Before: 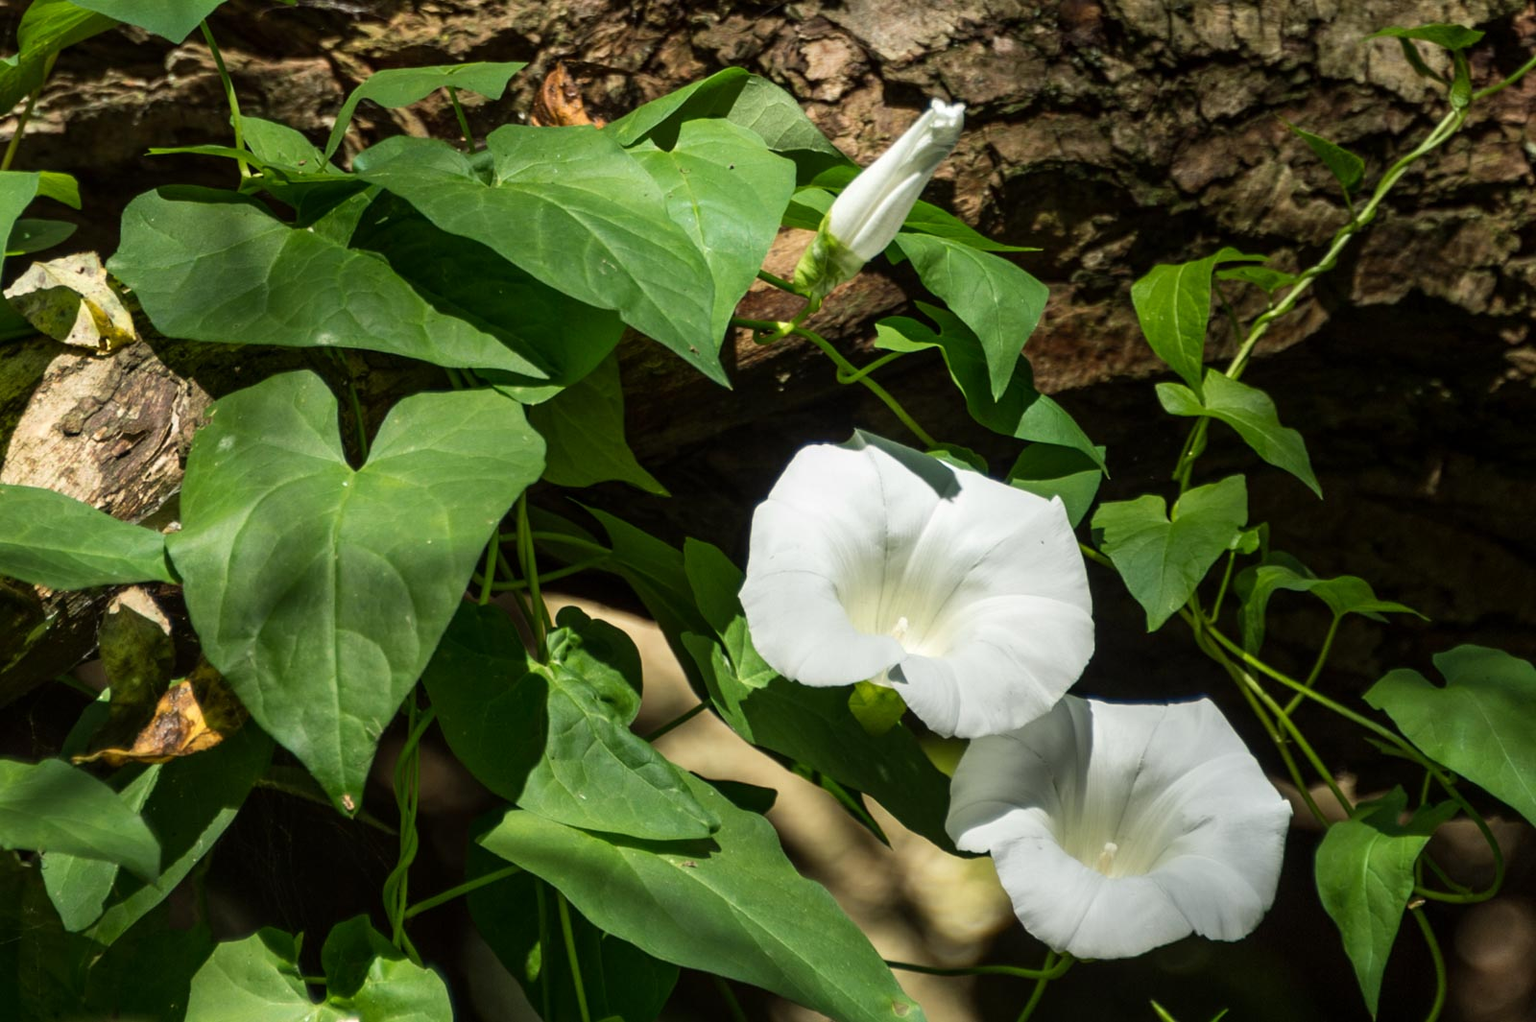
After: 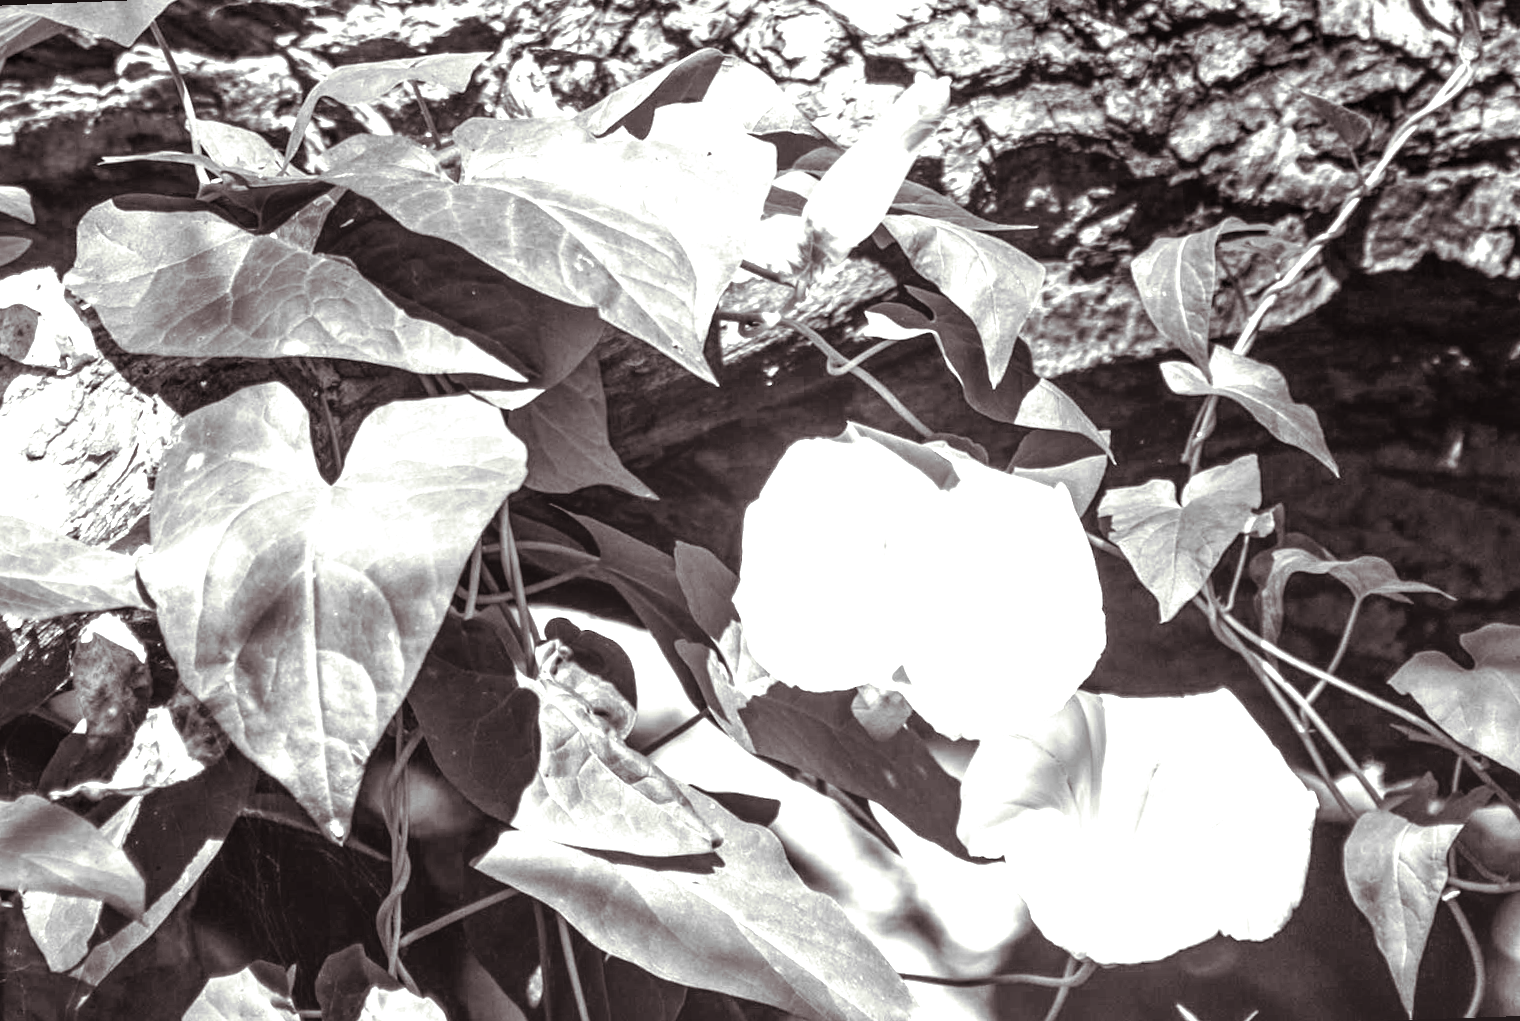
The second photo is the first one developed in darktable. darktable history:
white balance: red 4.26, blue 1.802
monochrome: on, module defaults
rotate and perspective: rotation -2.12°, lens shift (vertical) 0.009, lens shift (horizontal) -0.008, automatic cropping original format, crop left 0.036, crop right 0.964, crop top 0.05, crop bottom 0.959
split-toning: shadows › saturation 0.2
tone equalizer: on, module defaults
local contrast: on, module defaults
